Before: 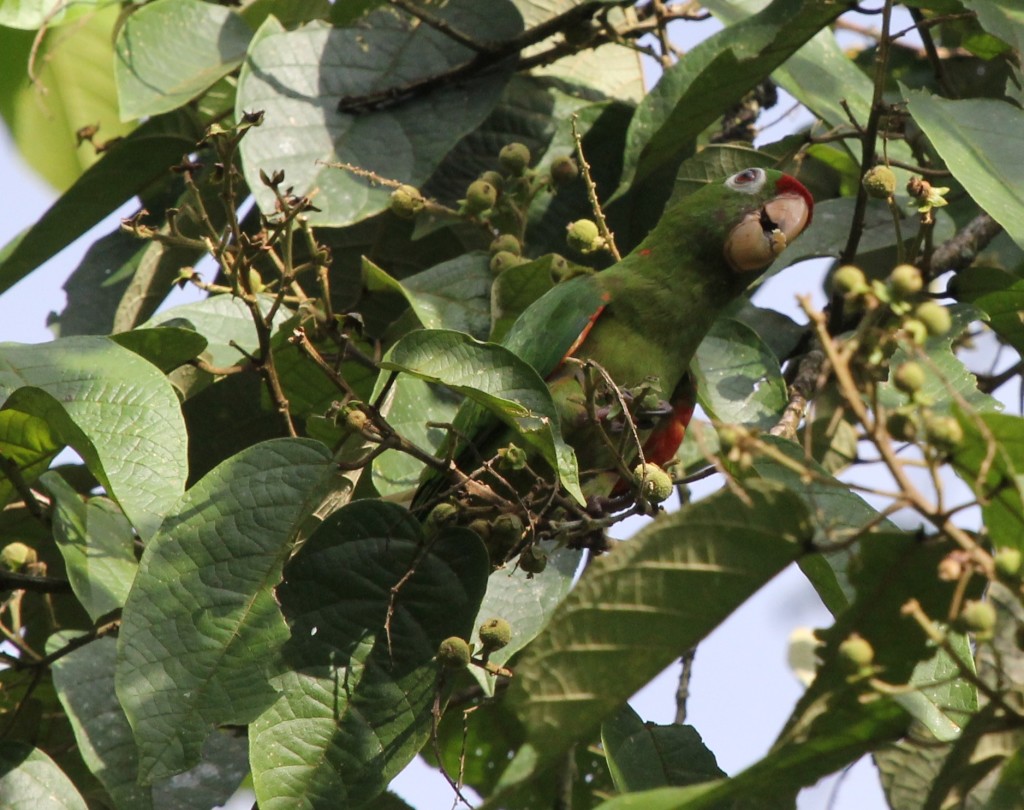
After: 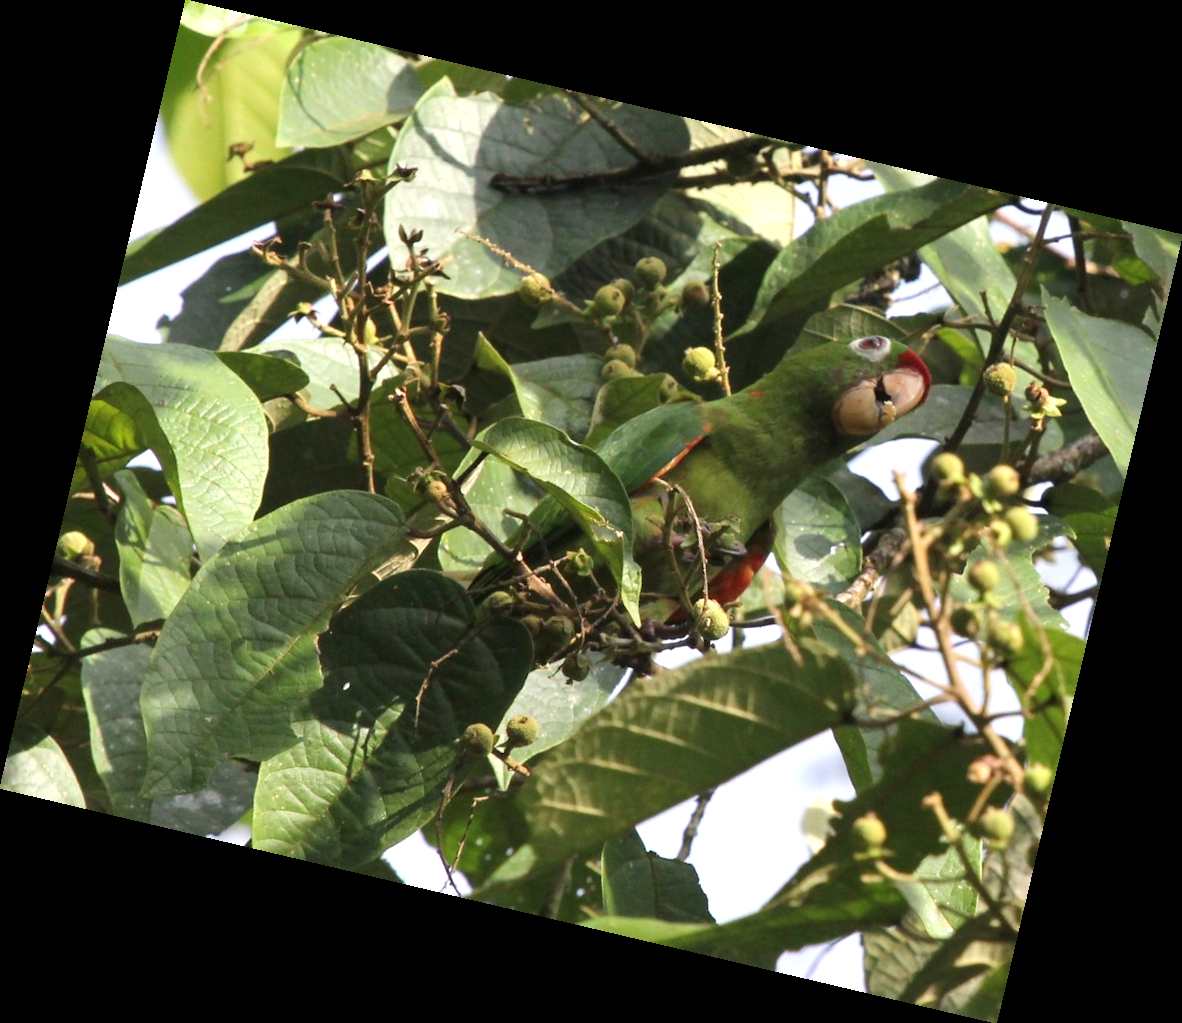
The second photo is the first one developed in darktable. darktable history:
rotate and perspective: rotation 13.27°, automatic cropping off
exposure: exposure 0.559 EV, compensate highlight preservation false
